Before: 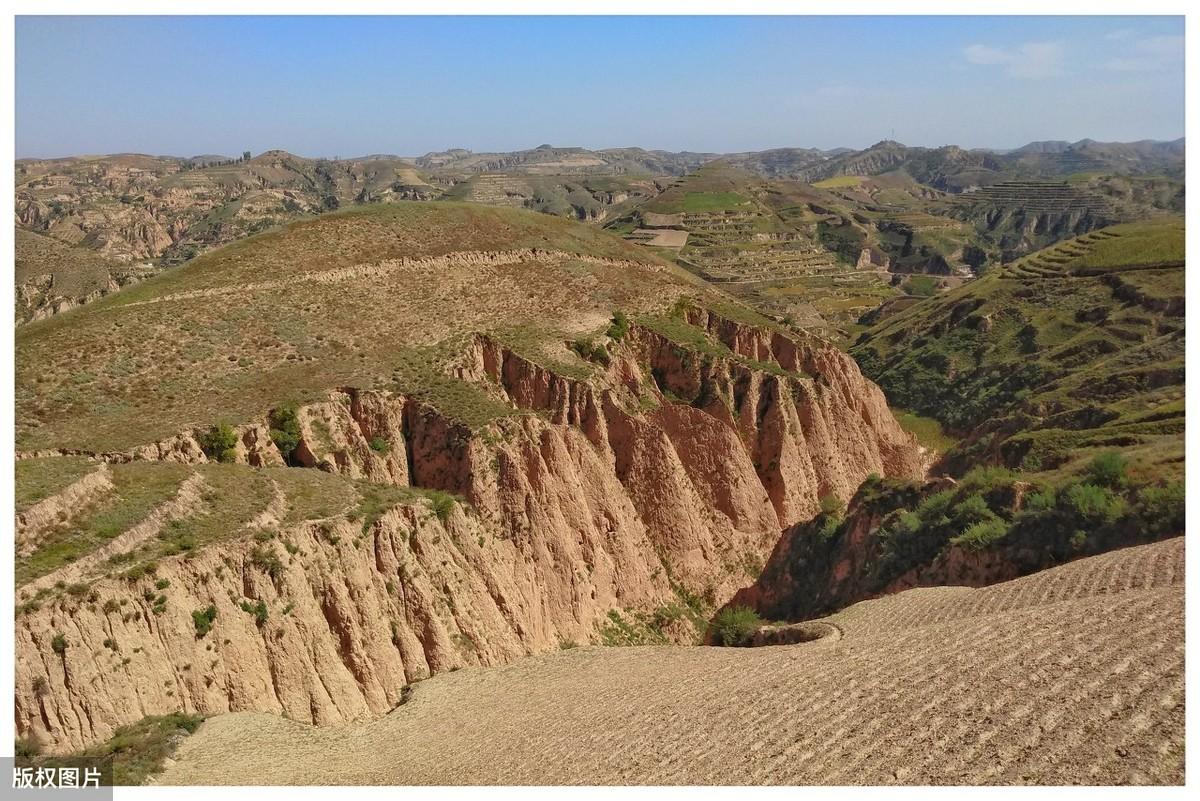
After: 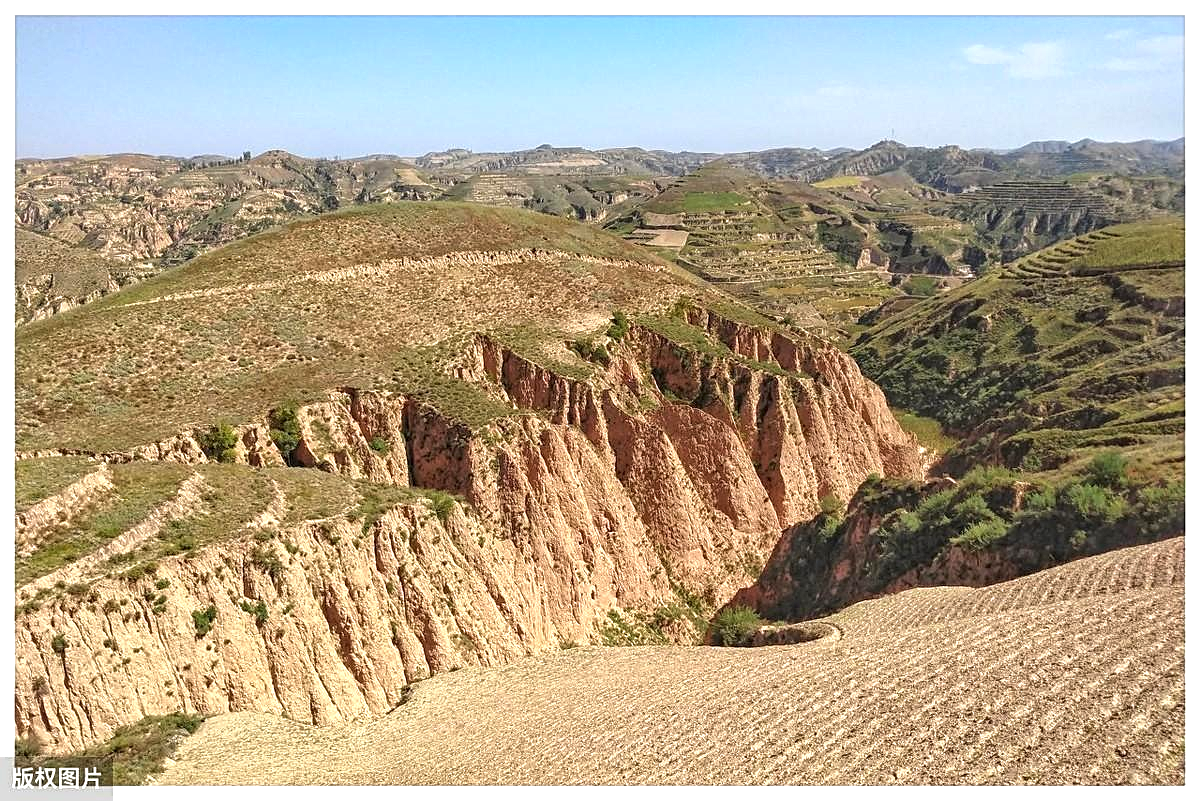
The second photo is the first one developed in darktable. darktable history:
local contrast: on, module defaults
tone equalizer: -8 EV -0.742 EV, -7 EV -0.706 EV, -6 EV -0.622 EV, -5 EV -0.424 EV, -3 EV 0.397 EV, -2 EV 0.6 EV, -1 EV 0.69 EV, +0 EV 0.736 EV, smoothing diameter 24.95%, edges refinement/feathering 12.49, preserve details guided filter
sharpen: on, module defaults
